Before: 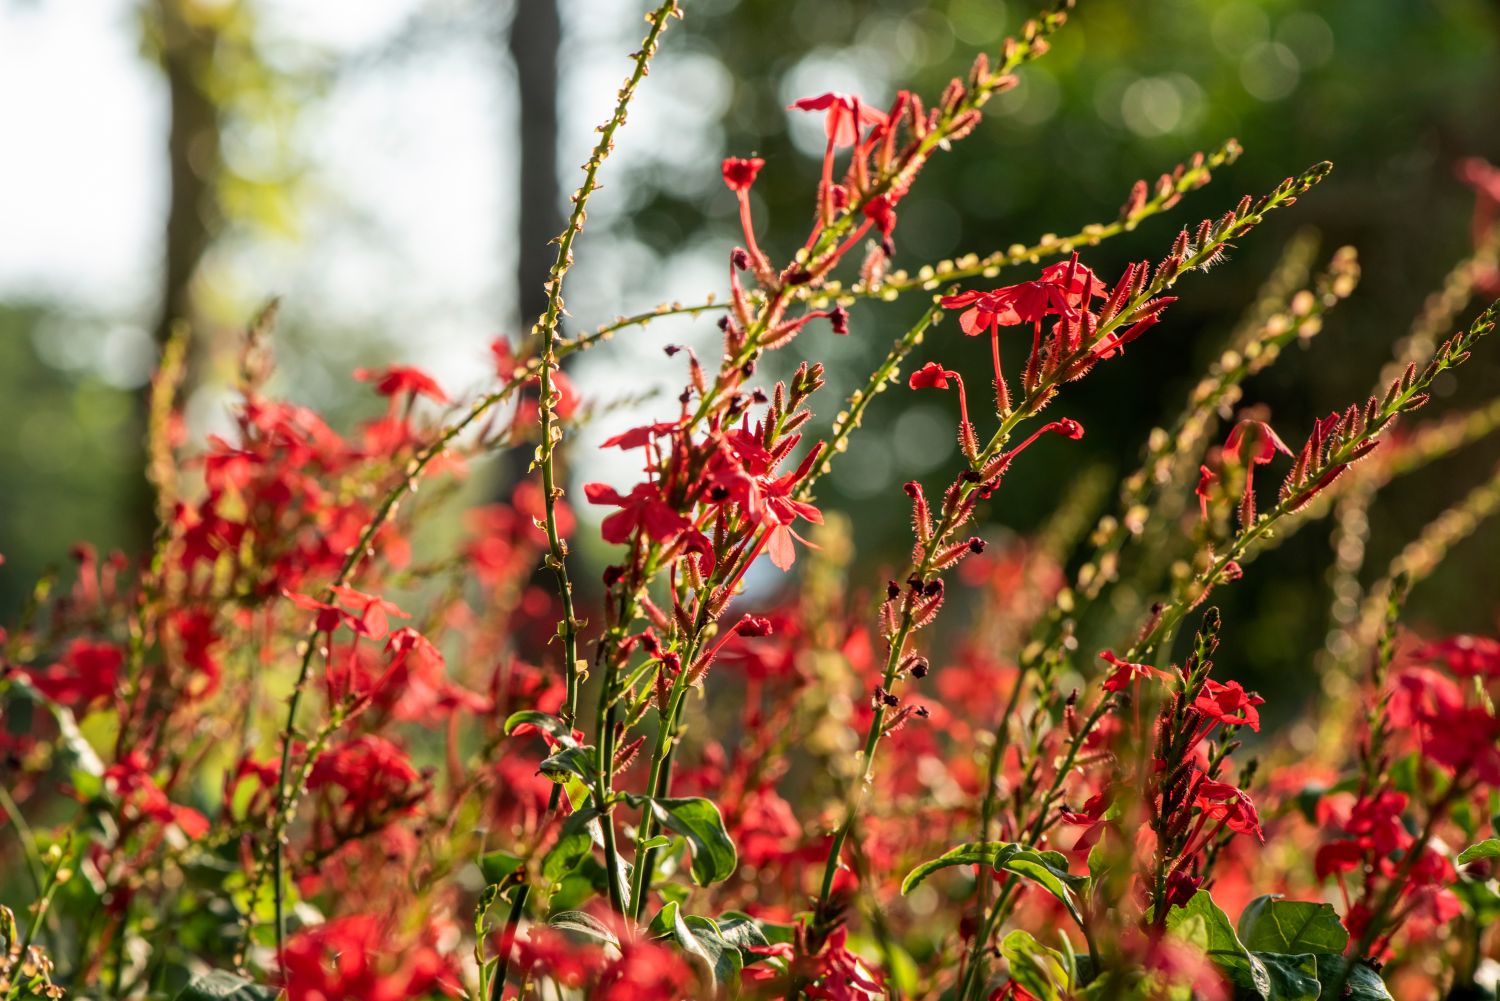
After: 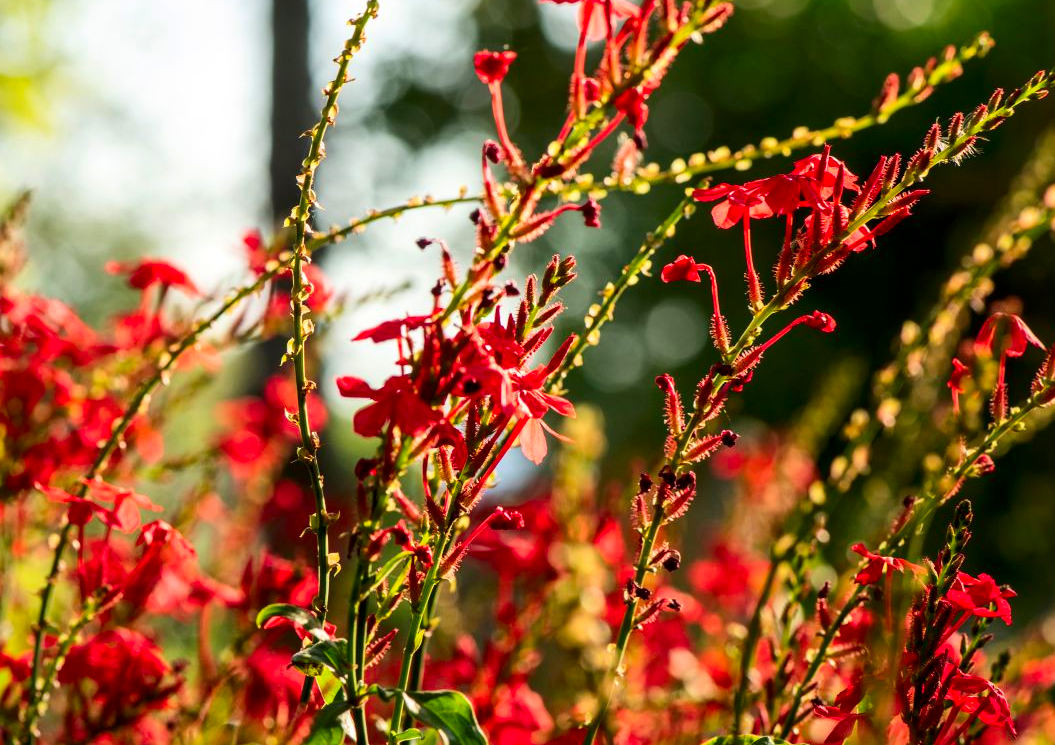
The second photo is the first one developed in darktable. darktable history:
crop and rotate: left 16.598%, top 10.885%, right 13.056%, bottom 14.623%
contrast brightness saturation: contrast 0.166, saturation 0.319
local contrast: mode bilateral grid, contrast 21, coarseness 50, detail 120%, midtone range 0.2
